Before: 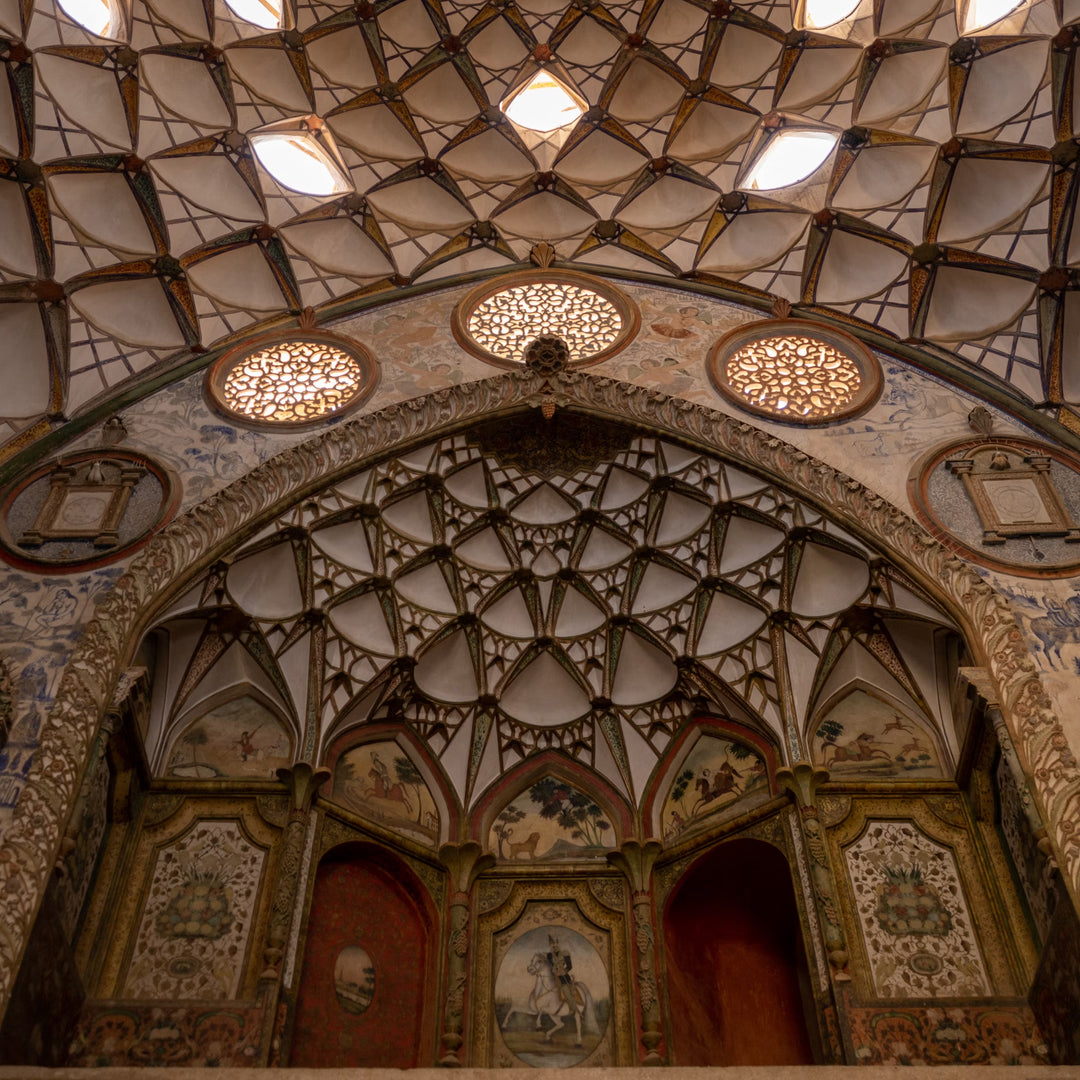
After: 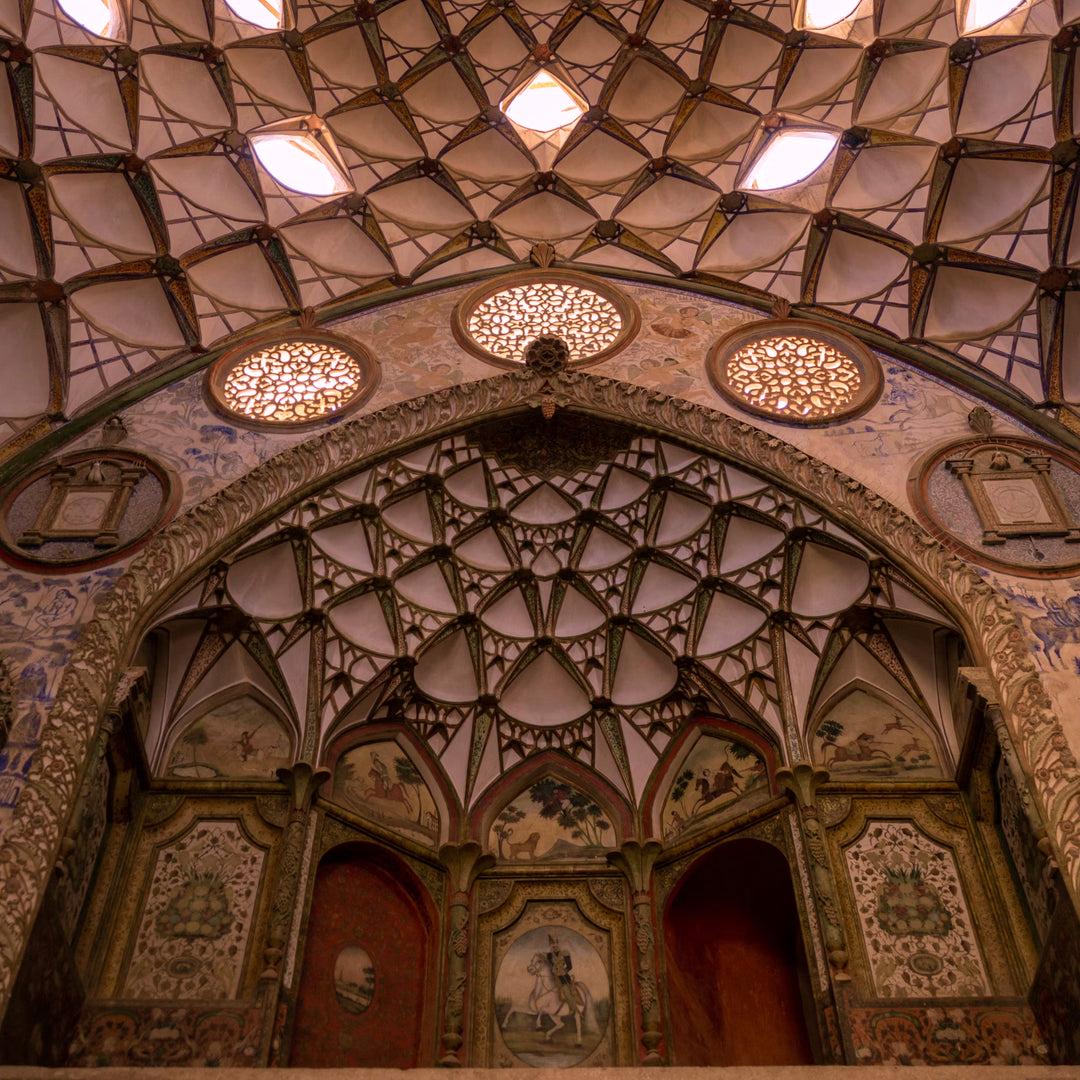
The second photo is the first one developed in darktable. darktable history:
white balance: red 1.05, blue 1.072
velvia: strength 50%
